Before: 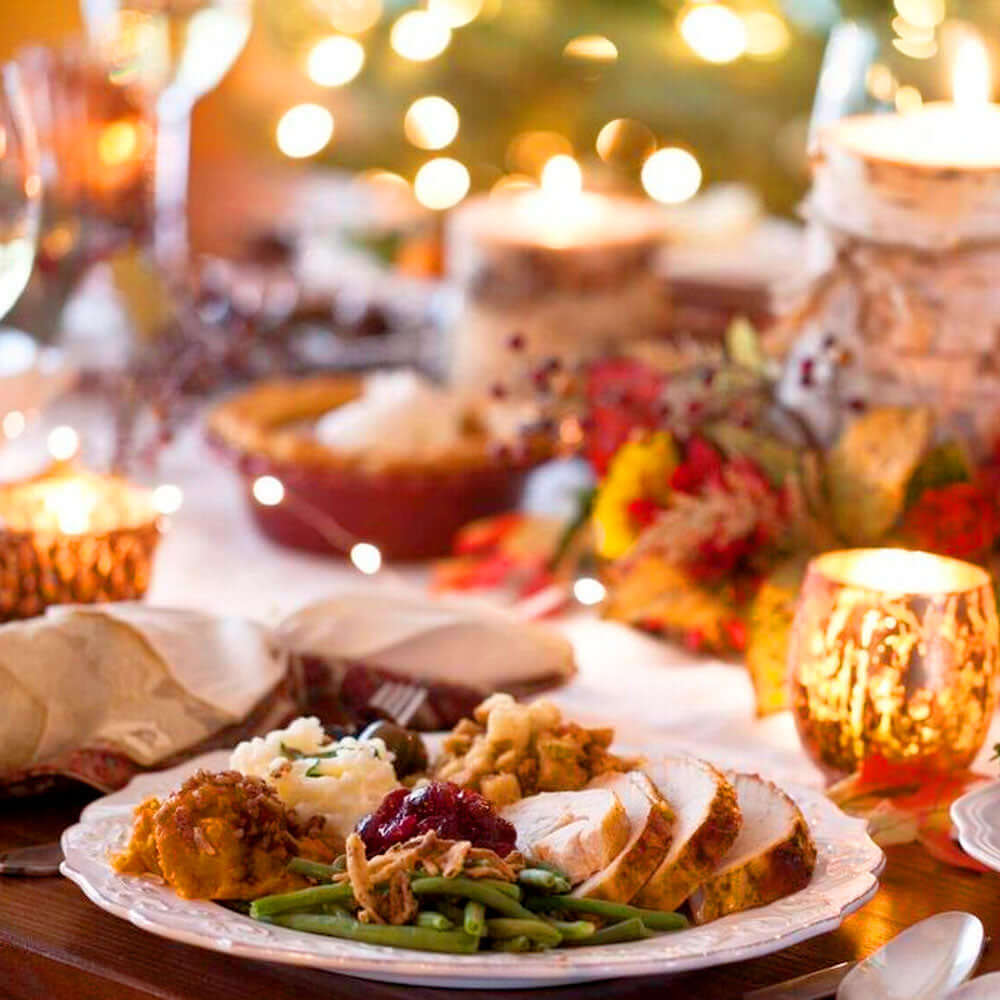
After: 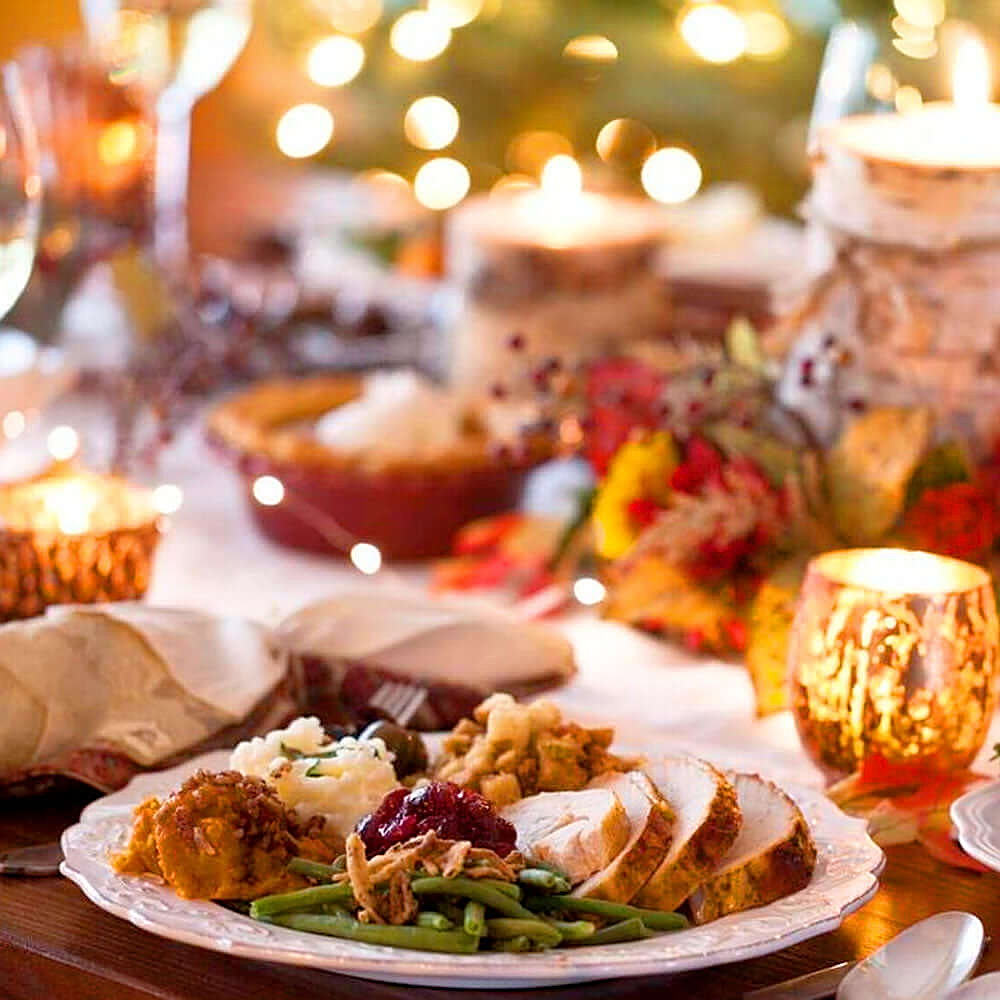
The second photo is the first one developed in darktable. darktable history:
shadows and highlights: shadows 20.55, highlights -20.99, soften with gaussian
sharpen: on, module defaults
